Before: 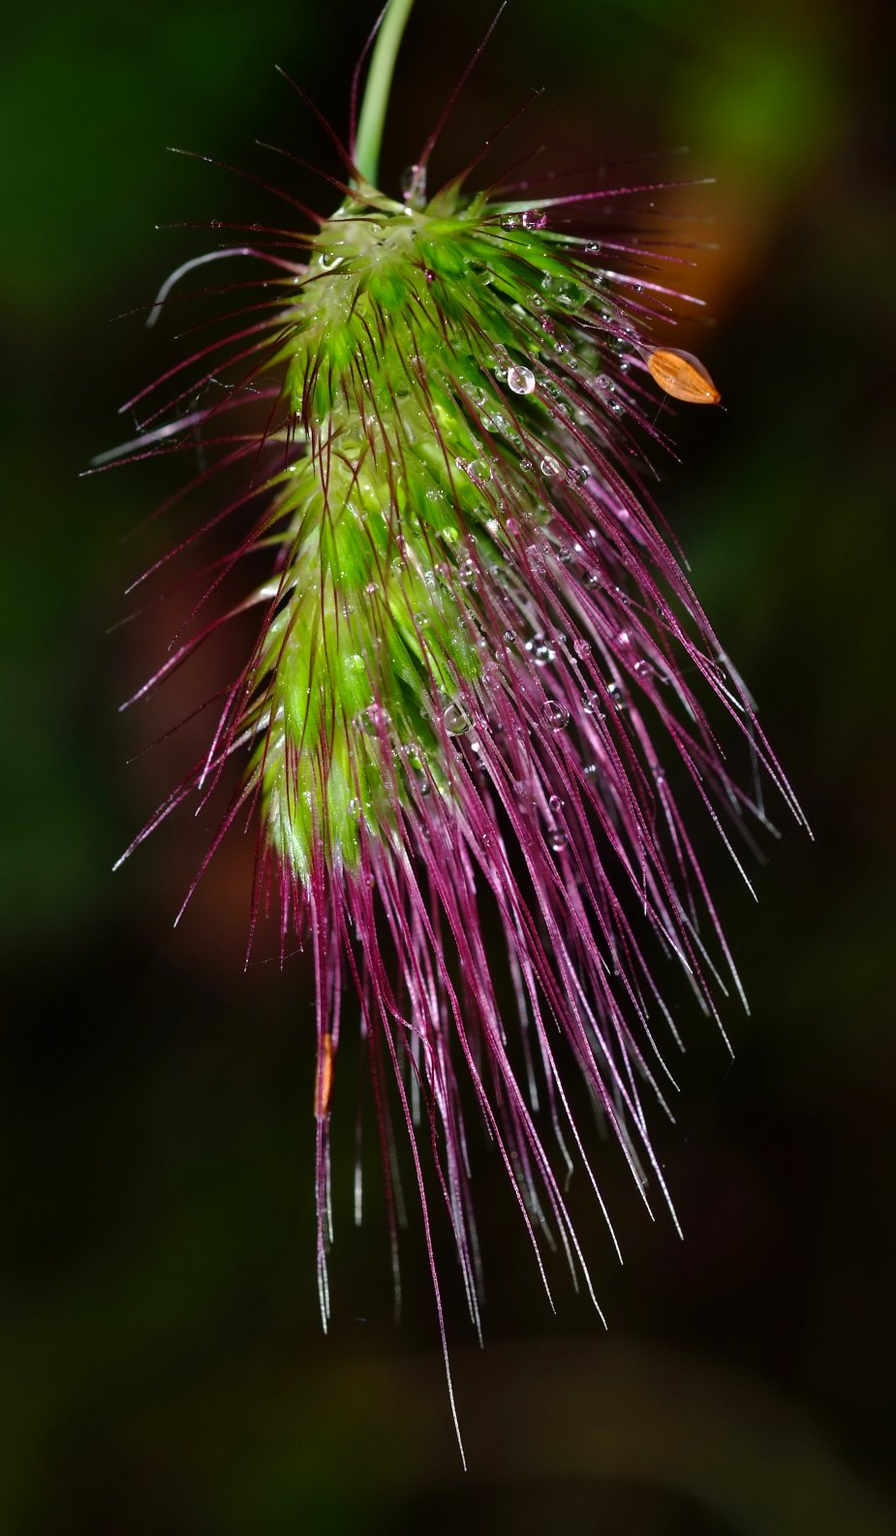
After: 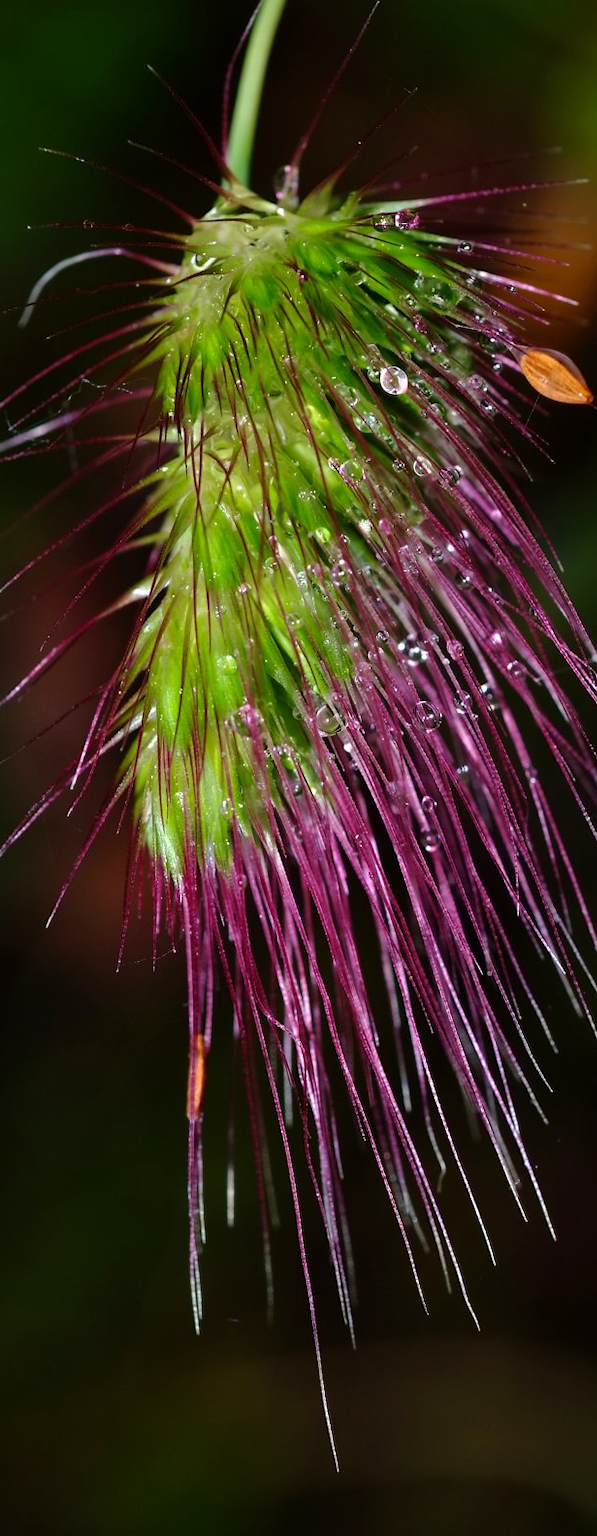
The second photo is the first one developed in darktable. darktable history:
velvia: strength 16.33%
crop and rotate: left 14.372%, right 18.984%
